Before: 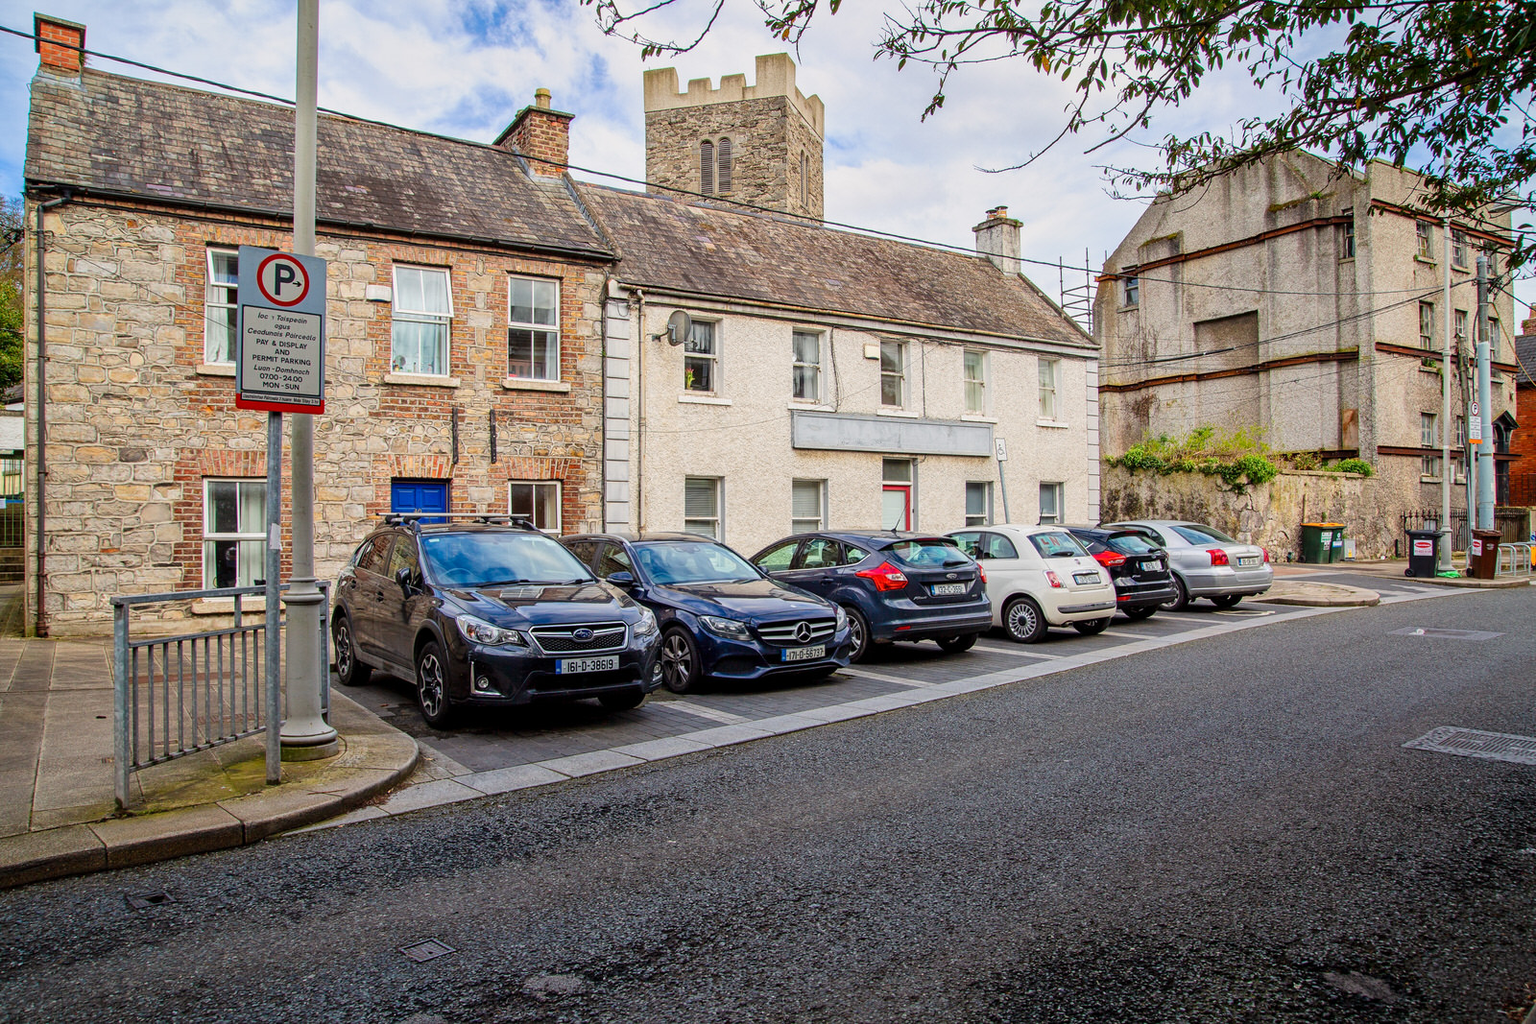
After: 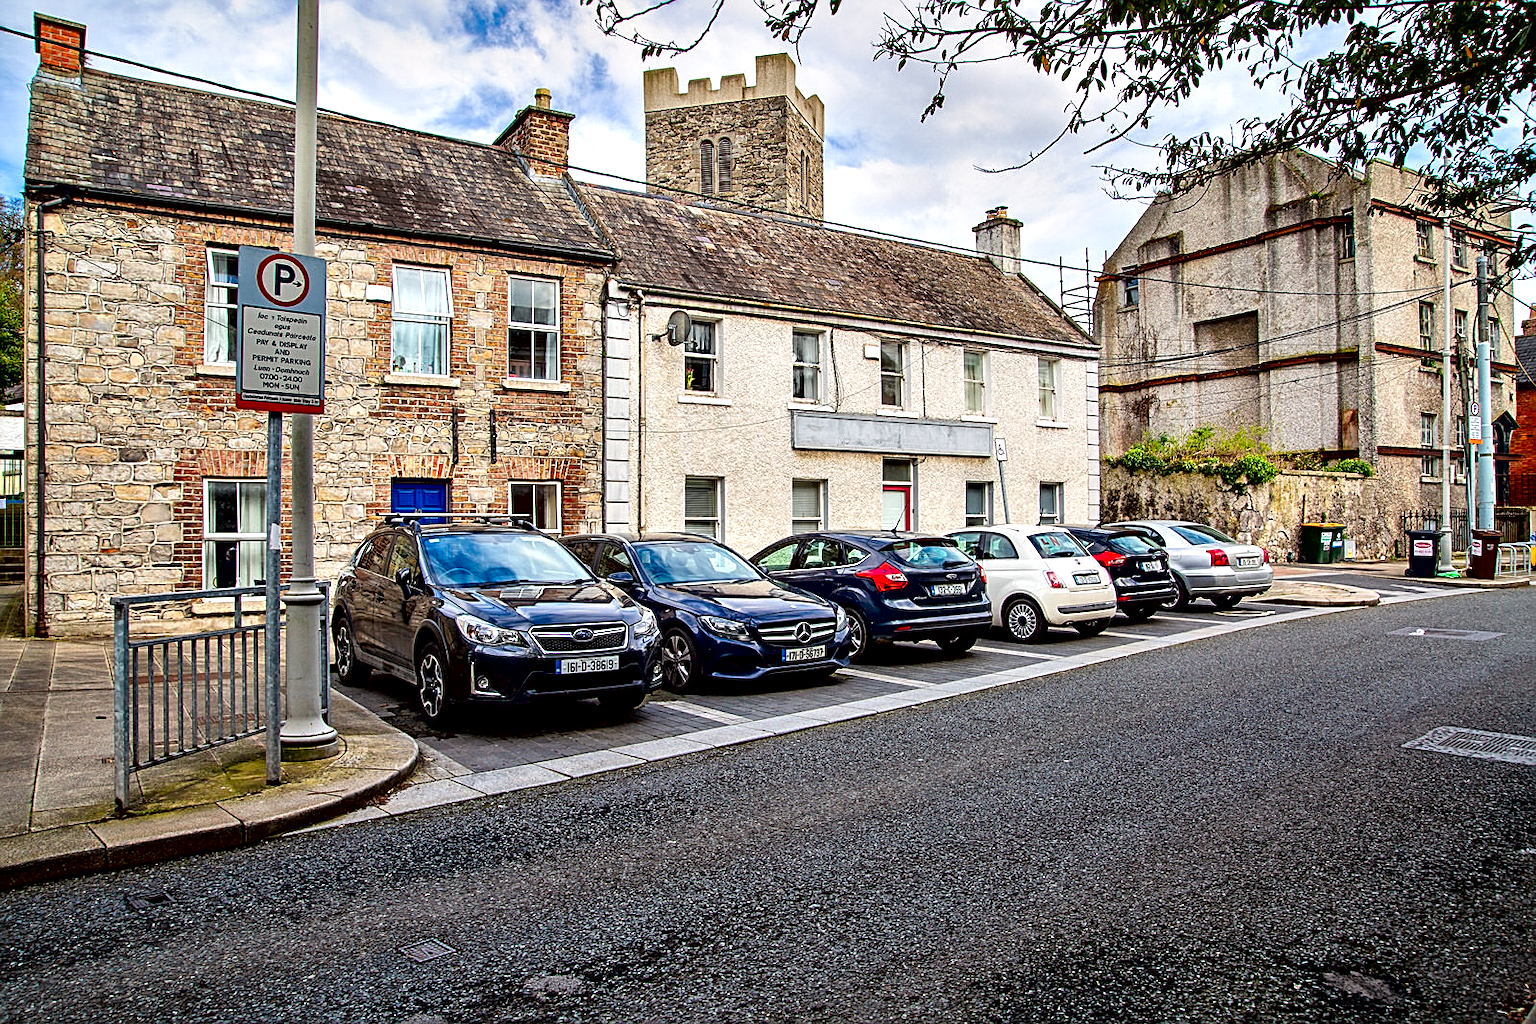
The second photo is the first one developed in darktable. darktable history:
contrast equalizer: octaves 7, y [[0.6 ×6], [0.55 ×6], [0 ×6], [0 ×6], [0 ×6]]
sharpen: on, module defaults
local contrast: mode bilateral grid, contrast 20, coarseness 49, detail 131%, midtone range 0.2
